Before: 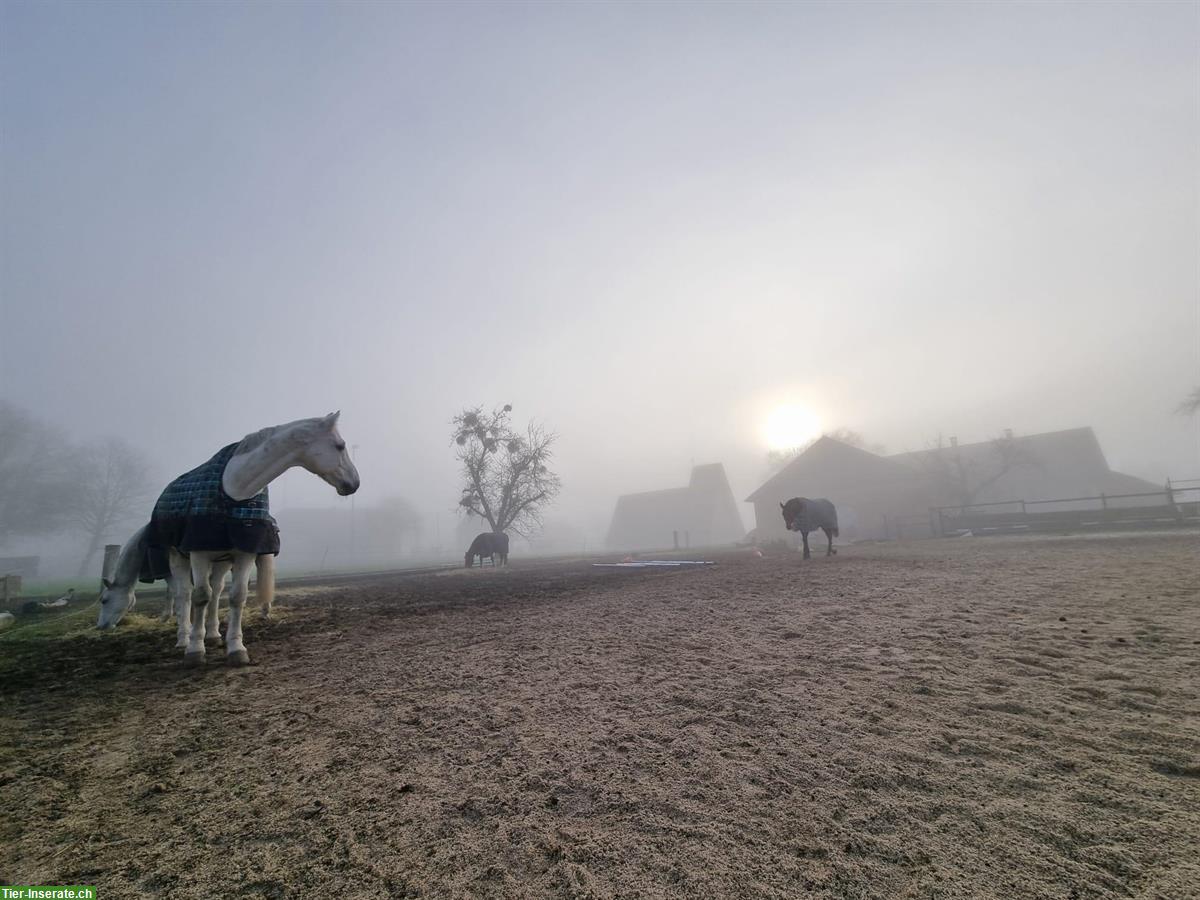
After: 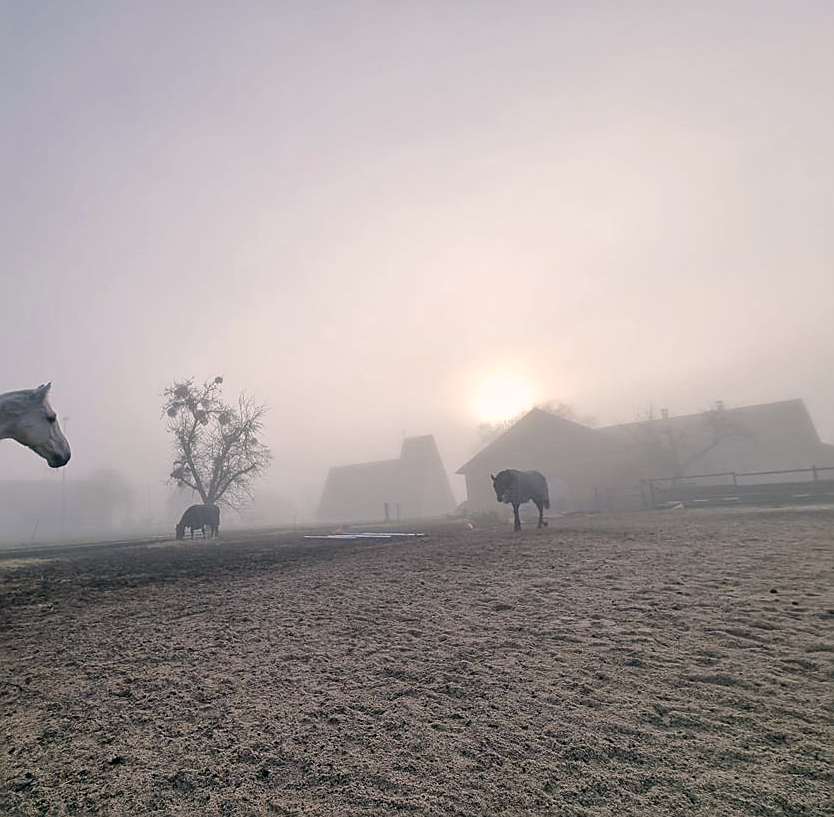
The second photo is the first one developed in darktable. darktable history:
crop and rotate: left 24.135%, top 3.148%, right 6.306%, bottom 6.067%
contrast brightness saturation: saturation -0.159
color correction: highlights a* 5.36, highlights b* 5.32, shadows a* -4.67, shadows b* -5.21
tone equalizer: mask exposure compensation -0.495 EV
sharpen: on, module defaults
